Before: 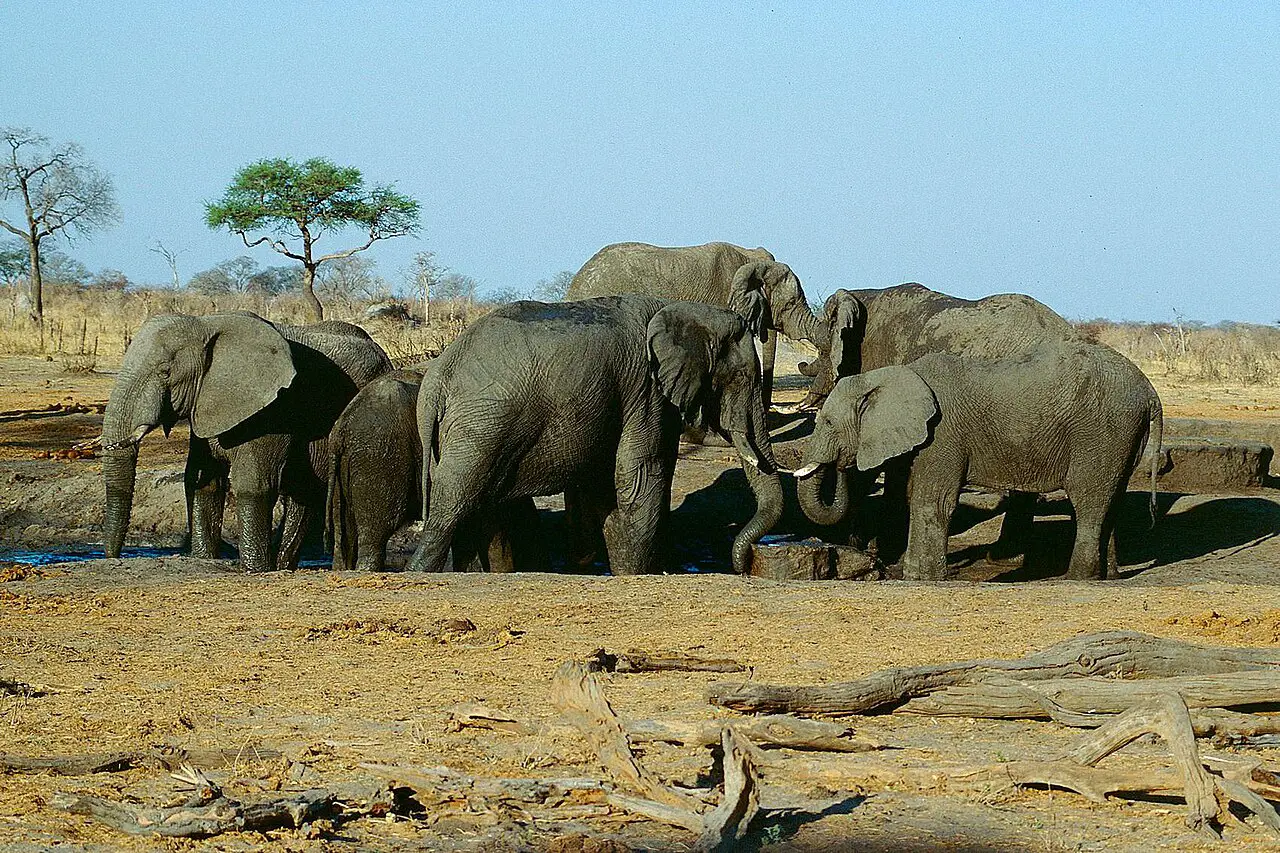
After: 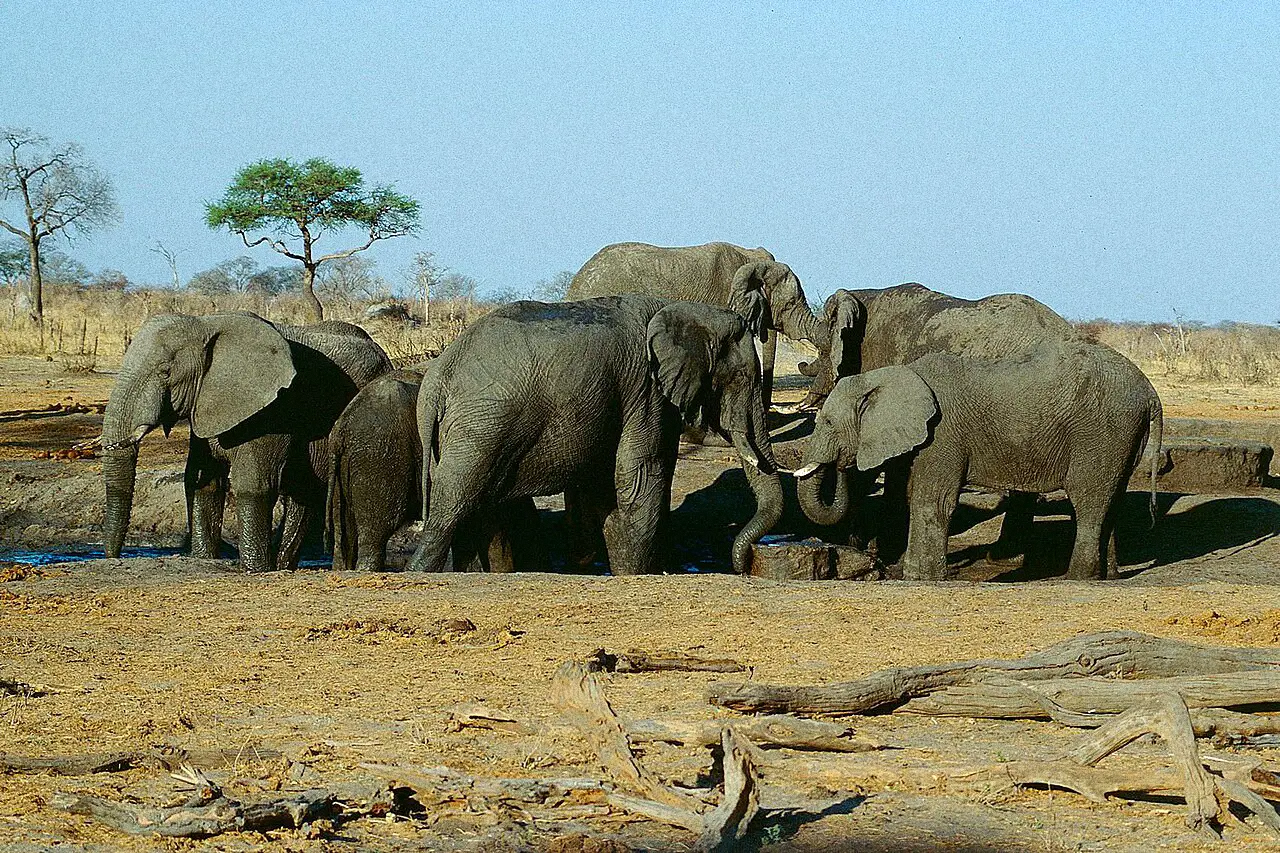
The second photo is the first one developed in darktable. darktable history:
grain: coarseness 0.09 ISO, strength 40%
exposure: exposure 0.02 EV, compensate highlight preservation false
